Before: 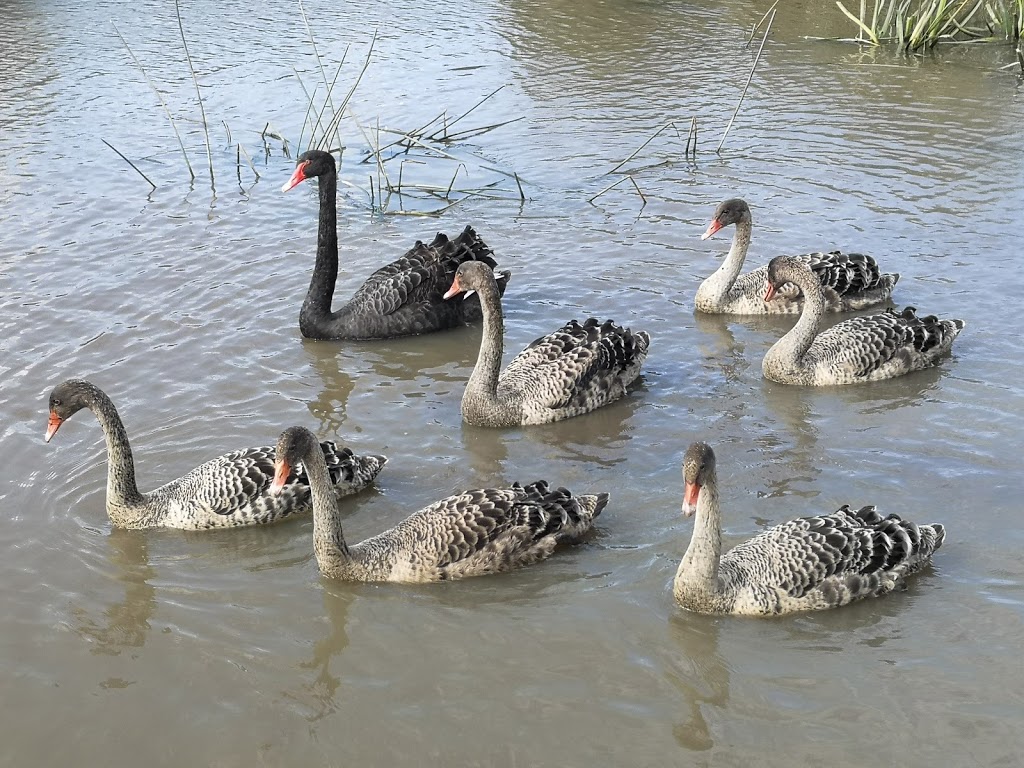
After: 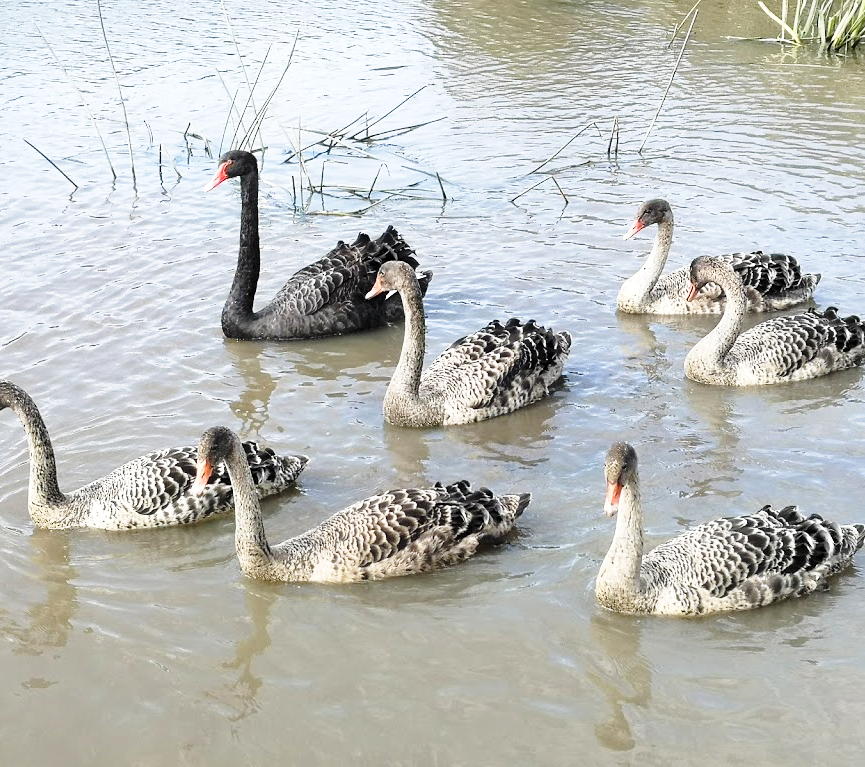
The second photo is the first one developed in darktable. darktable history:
levels: levels [0.026, 0.507, 0.987]
base curve: curves: ch0 [(0, 0) (0.028, 0.03) (0.121, 0.232) (0.46, 0.748) (0.859, 0.968) (1, 1)], exposure shift 0.577, preserve colors none
crop: left 7.623%, right 7.849%
